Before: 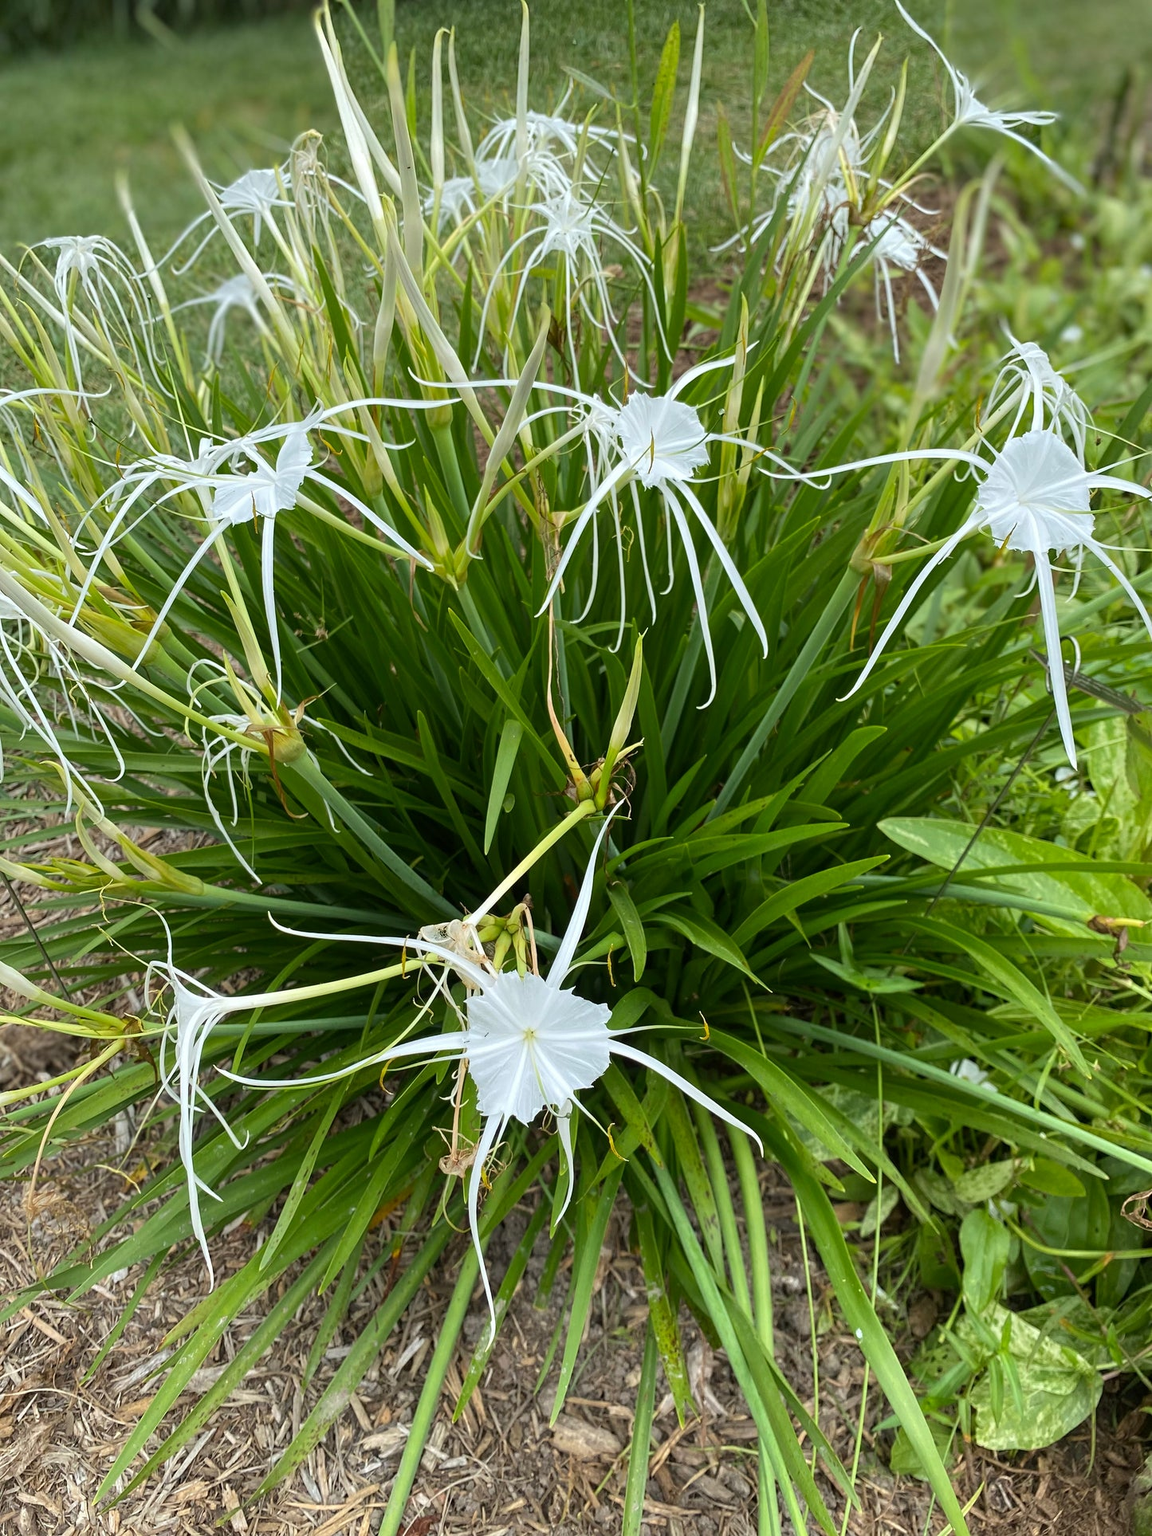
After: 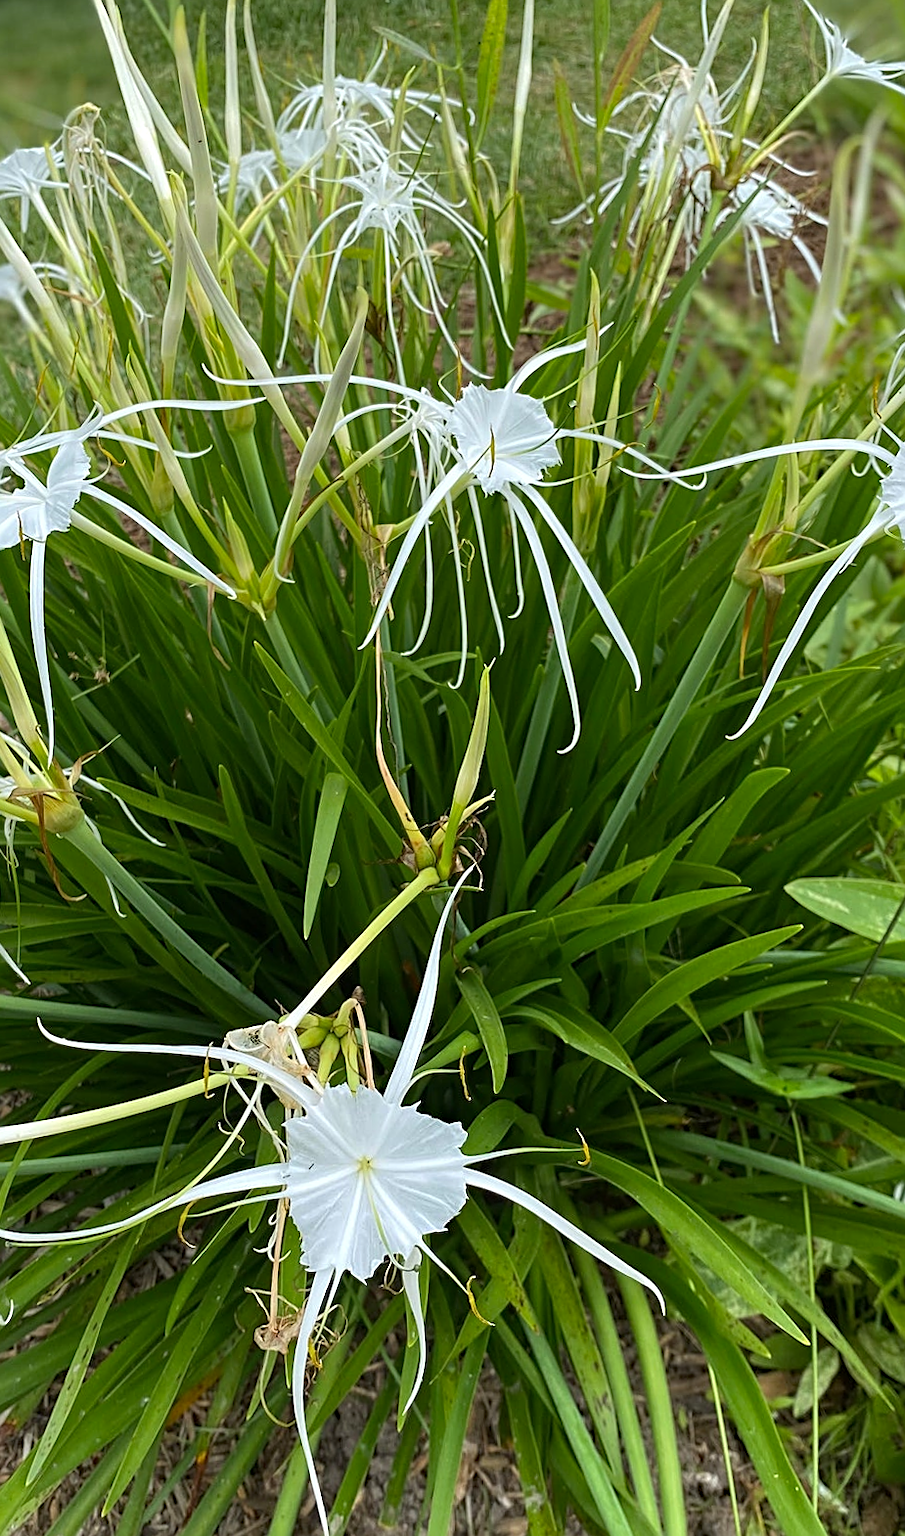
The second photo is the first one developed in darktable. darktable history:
crop: left 18.479%, right 12.2%, bottom 13.971%
rotate and perspective: rotation -1.68°, lens shift (vertical) -0.146, crop left 0.049, crop right 0.912, crop top 0.032, crop bottom 0.96
haze removal: compatibility mode true, adaptive false
sharpen: on, module defaults
